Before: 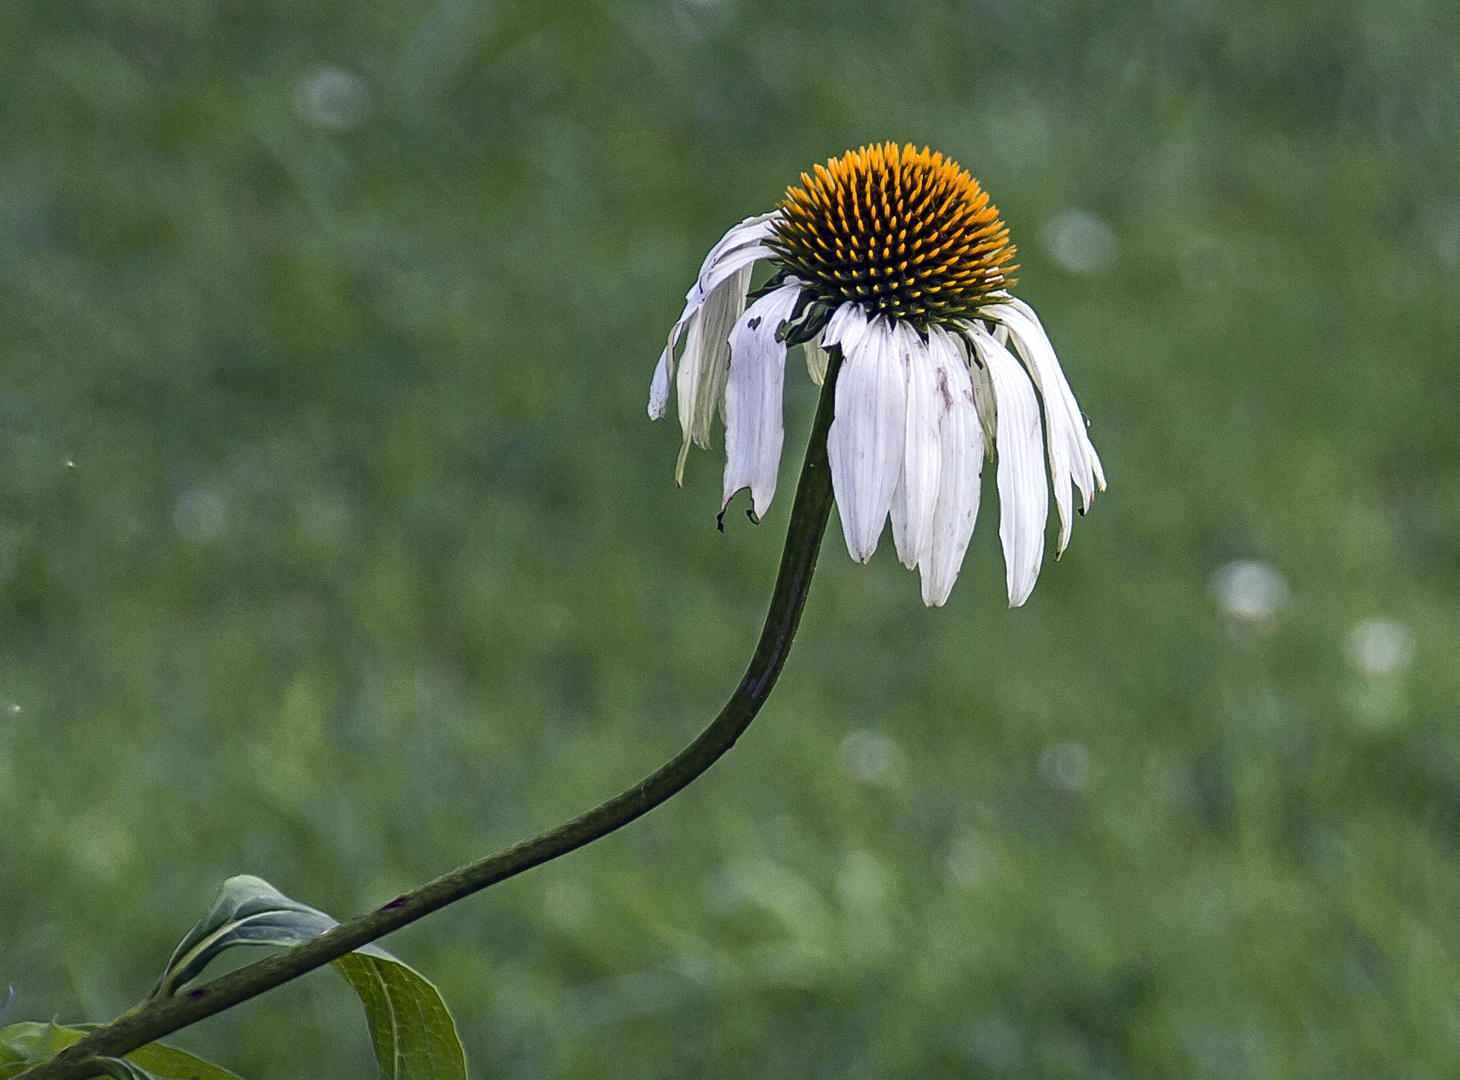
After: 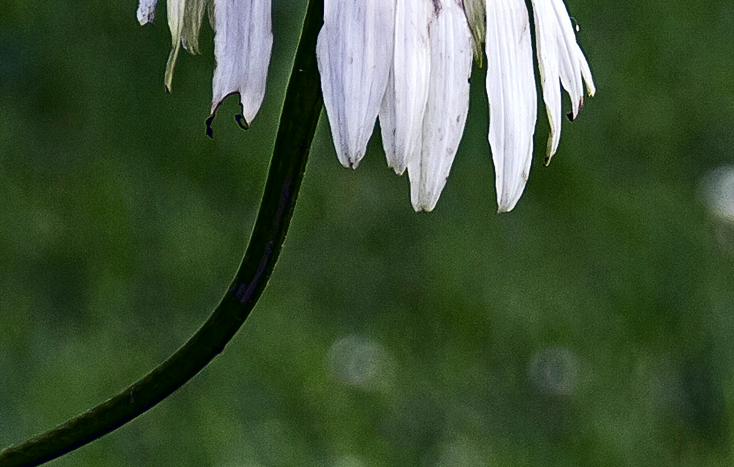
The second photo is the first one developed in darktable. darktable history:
crop: left 35.03%, top 36.625%, right 14.663%, bottom 20.057%
contrast brightness saturation: contrast 0.19, brightness -0.24, saturation 0.11
